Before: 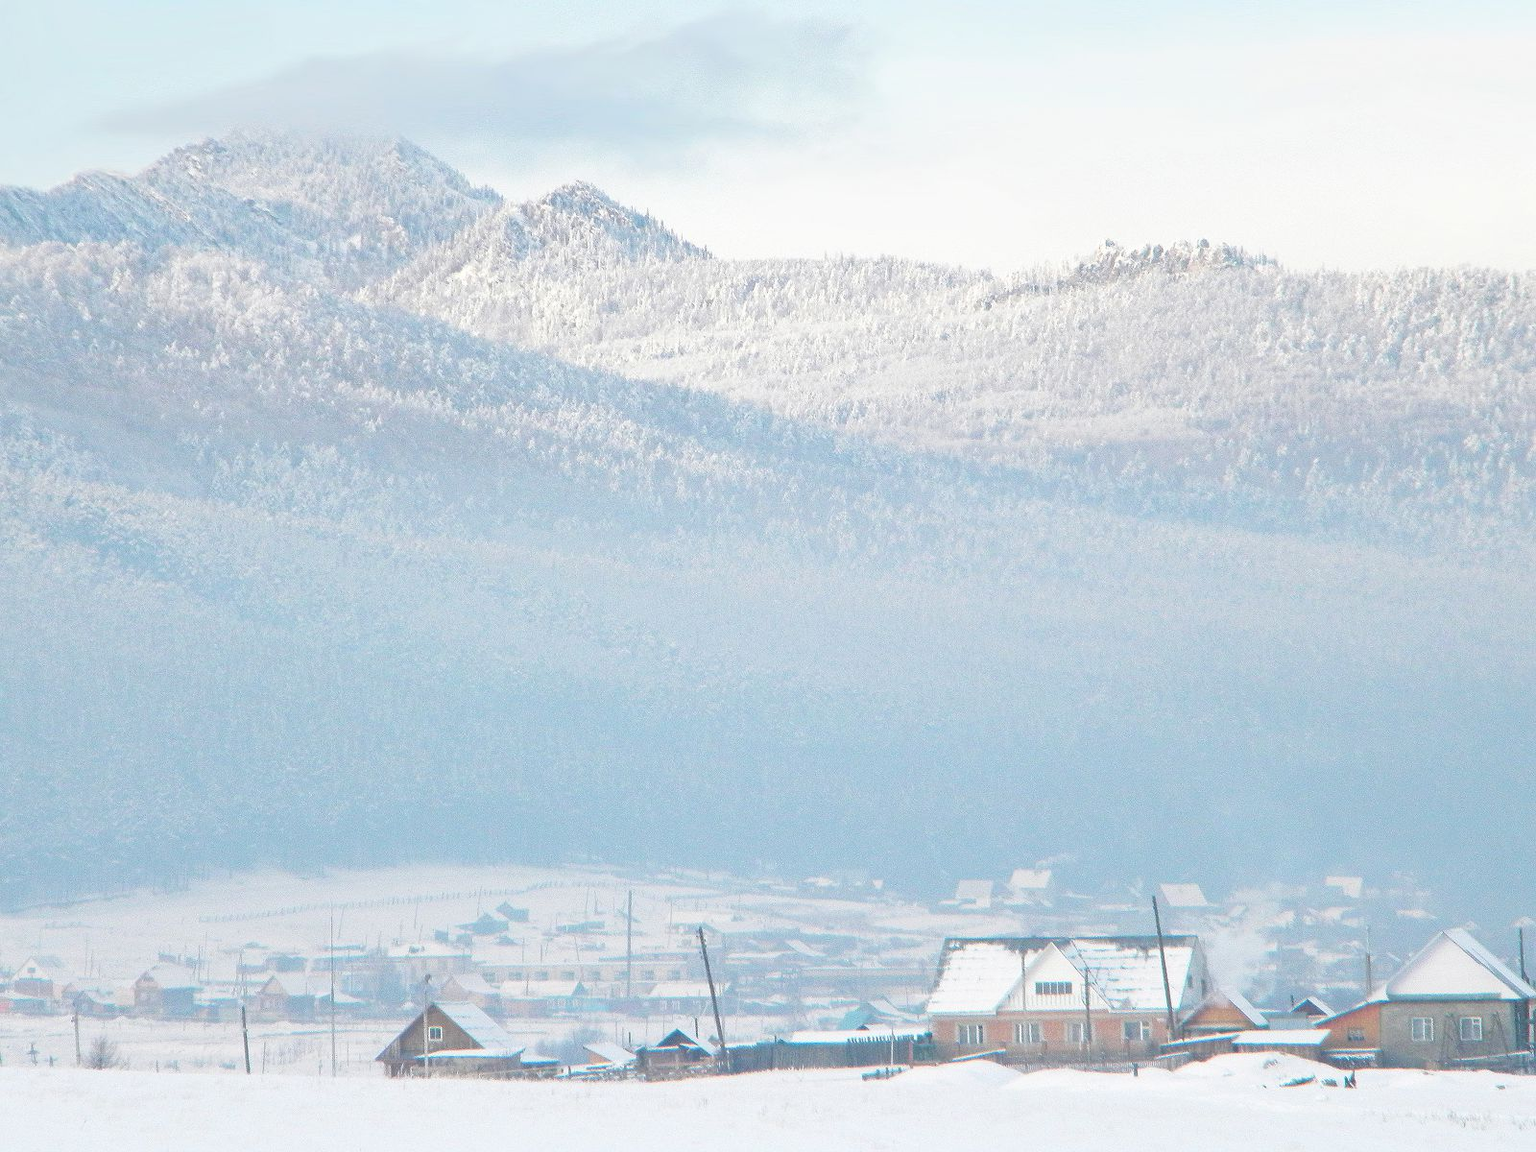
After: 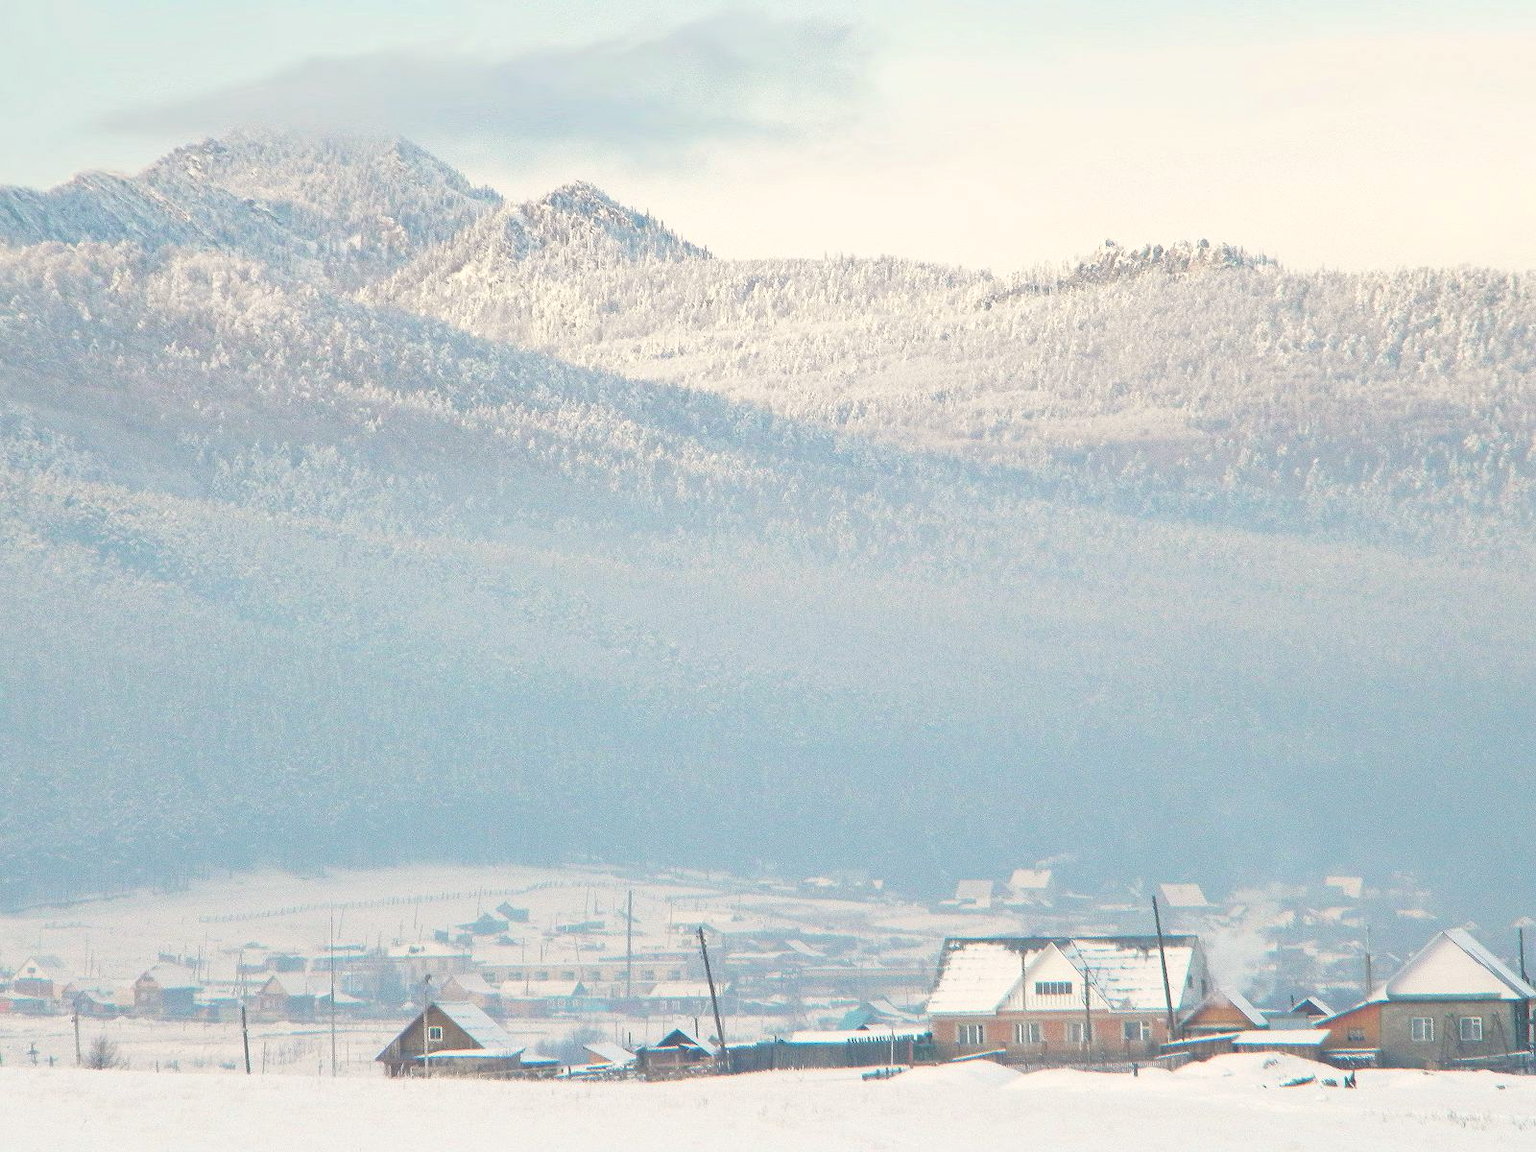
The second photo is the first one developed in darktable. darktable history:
color calibration: x 0.335, y 0.349, temperature 5425.46 K
tone curve: curves: ch0 [(0, 0) (0.641, 0.595) (1, 1)], preserve colors none
exposure: black level correction 0.004, exposure 0.015 EV, compensate highlight preservation false
